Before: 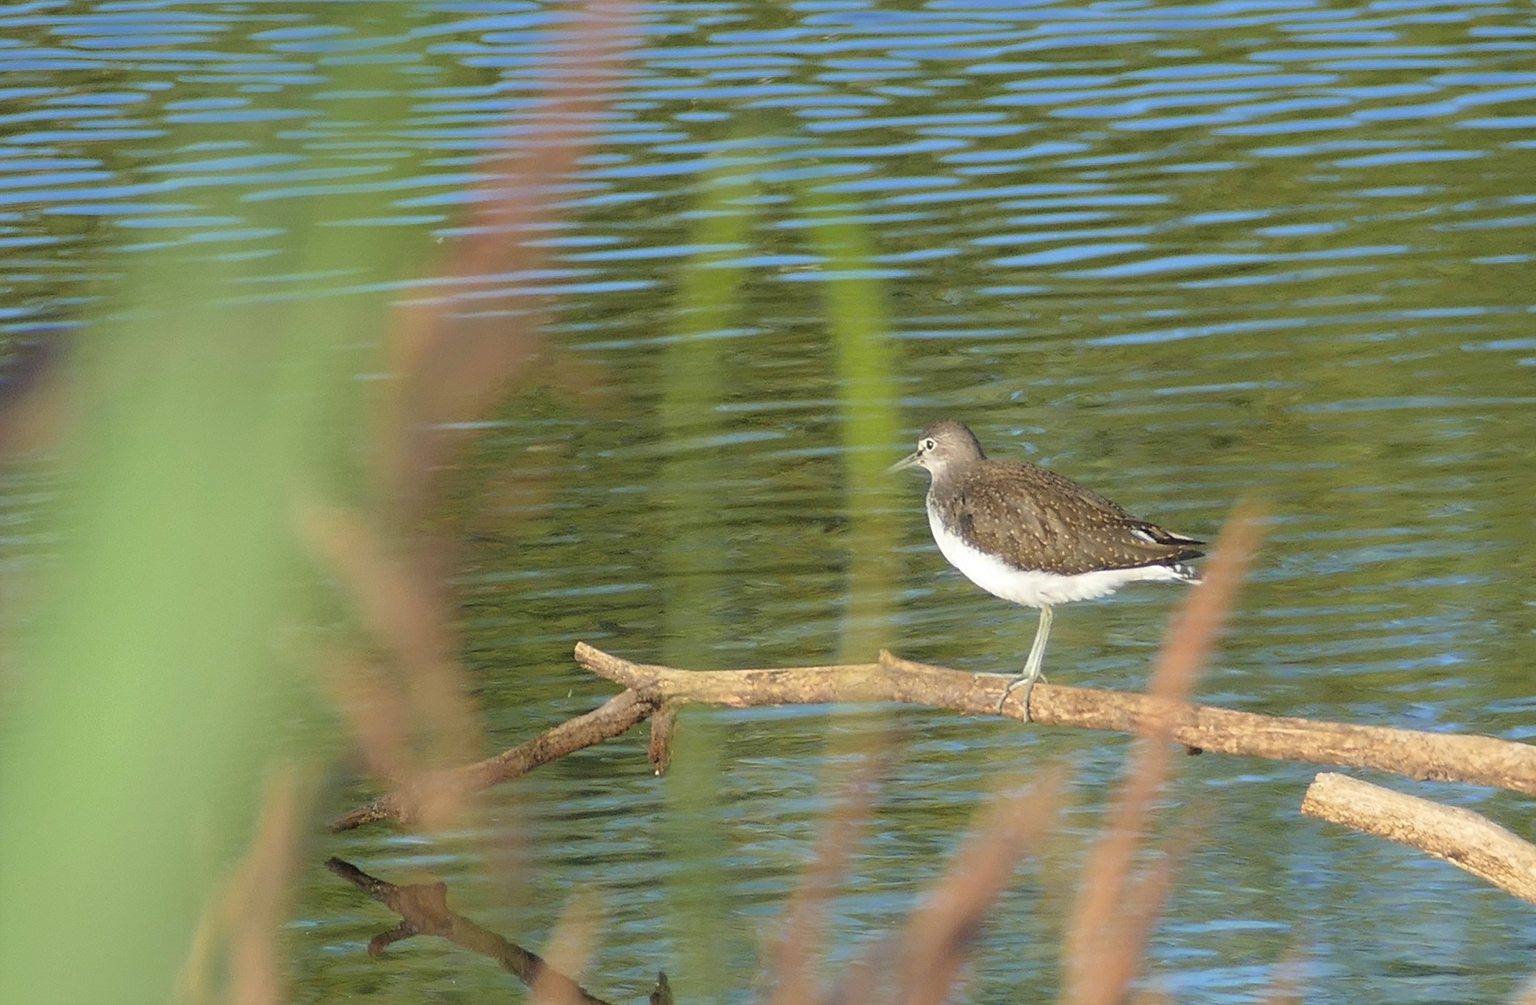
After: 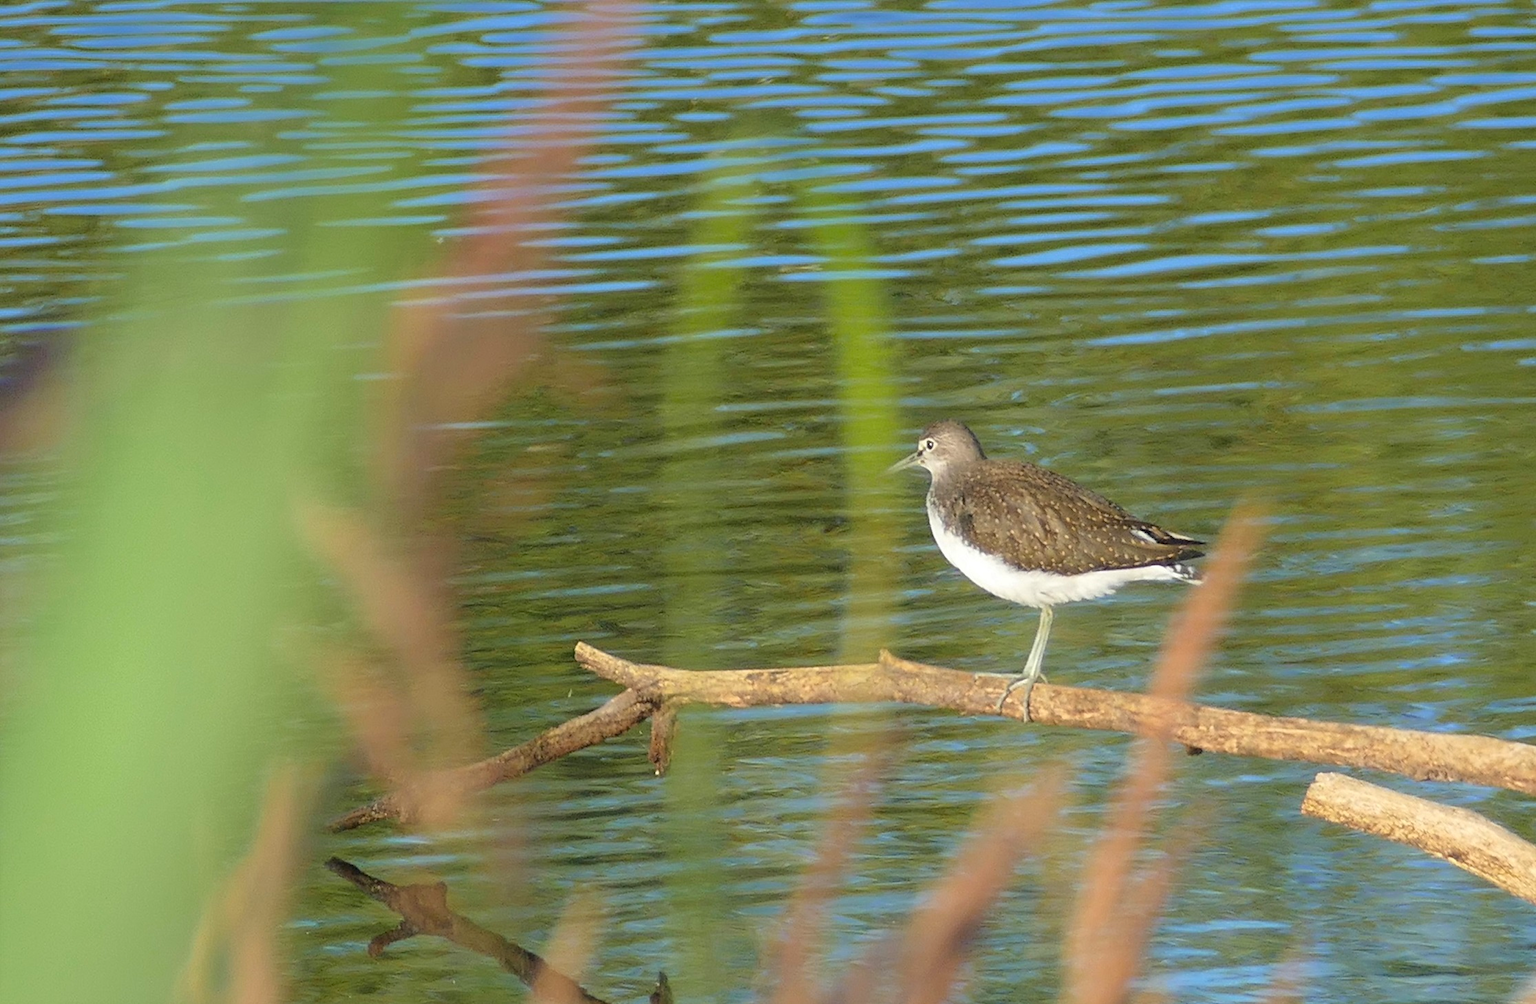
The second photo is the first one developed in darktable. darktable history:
contrast brightness saturation: contrast 0.042, saturation 0.161
